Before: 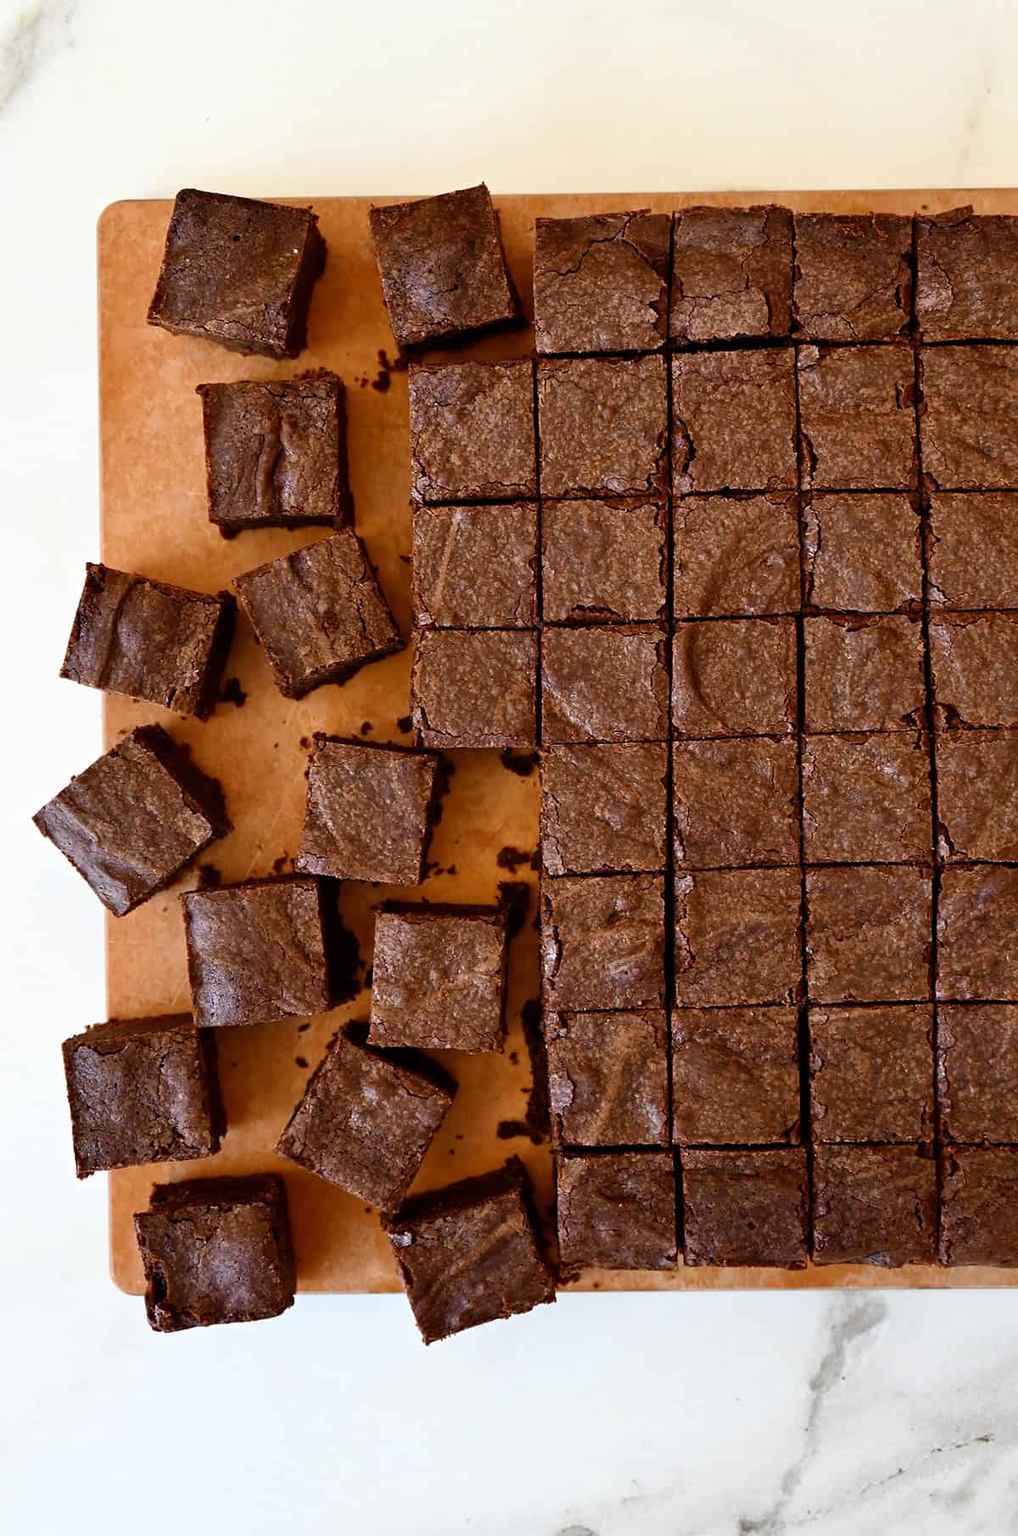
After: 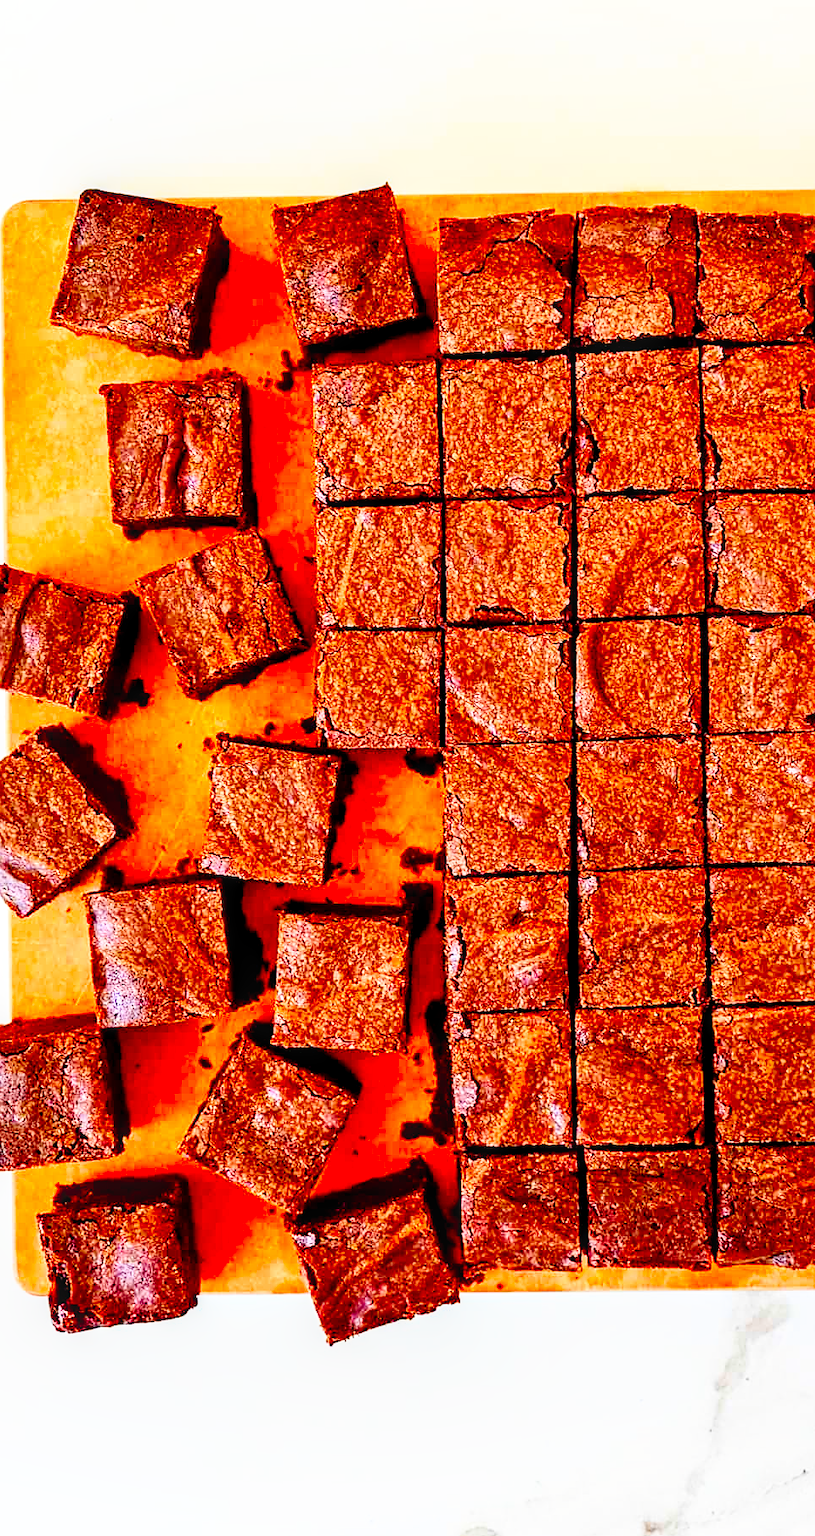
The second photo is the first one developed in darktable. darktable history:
base curve: curves: ch0 [(0, 0) (0.008, 0.007) (0.022, 0.029) (0.048, 0.089) (0.092, 0.197) (0.191, 0.399) (0.275, 0.534) (0.357, 0.65) (0.477, 0.78) (0.542, 0.833) (0.799, 0.973) (1, 1)], preserve colors none
crop and rotate: left 9.568%, right 10.267%
local contrast: on, module defaults
color correction: highlights b* 0.064, saturation 1.76
sharpen: on, module defaults
contrast brightness saturation: contrast 0.204, brightness 0.161, saturation 0.221
